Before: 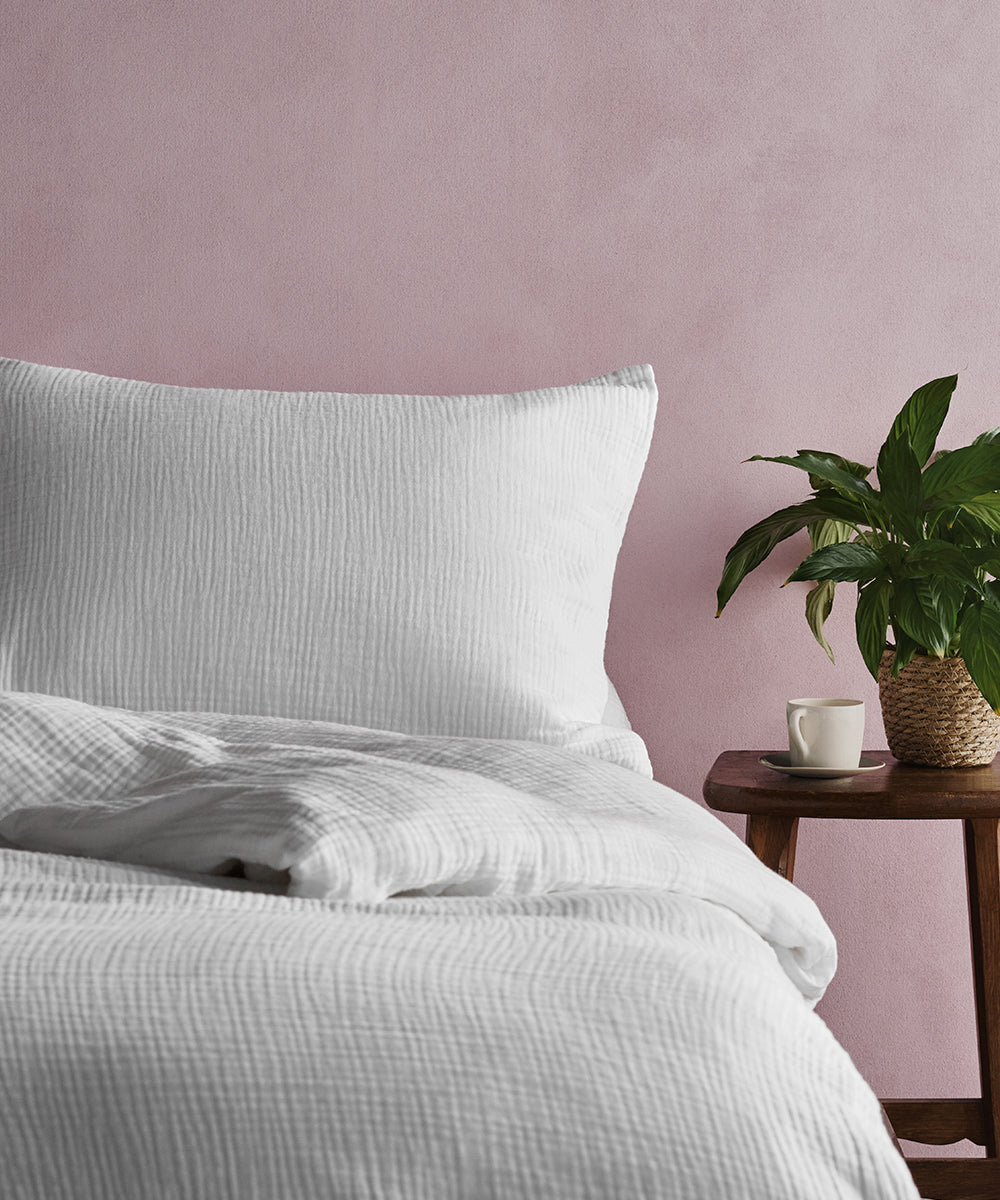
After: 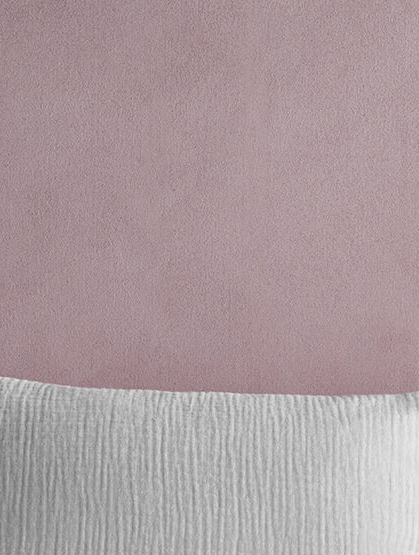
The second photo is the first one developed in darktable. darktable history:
crop and rotate: left 10.817%, top 0.062%, right 47.194%, bottom 53.626%
local contrast: on, module defaults
